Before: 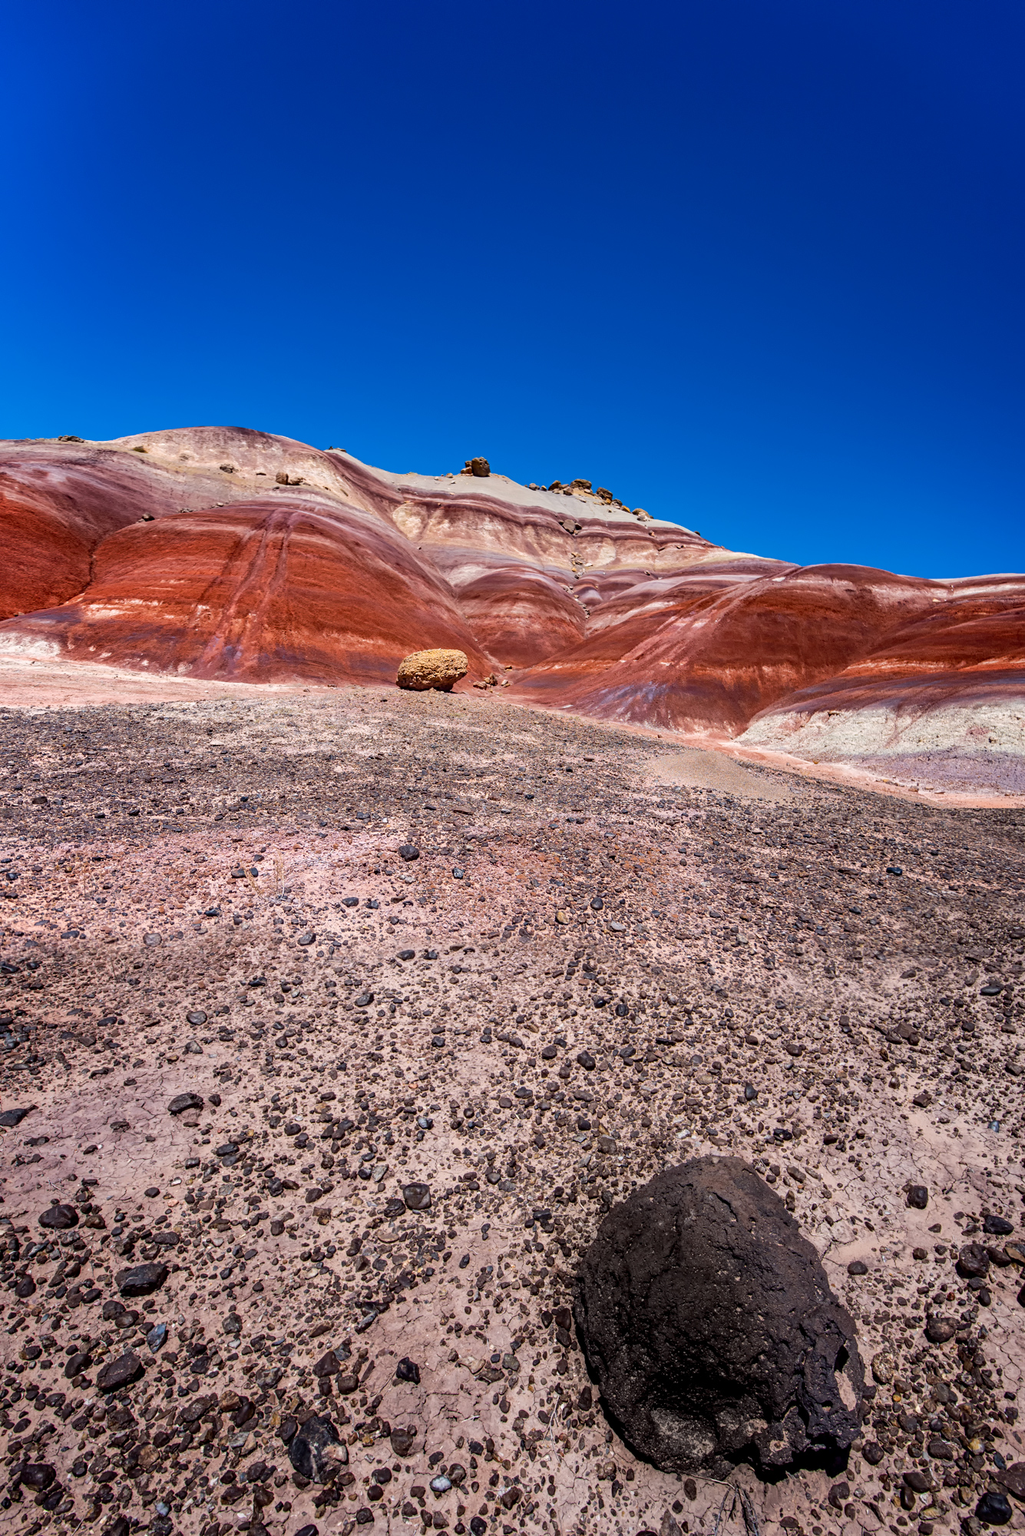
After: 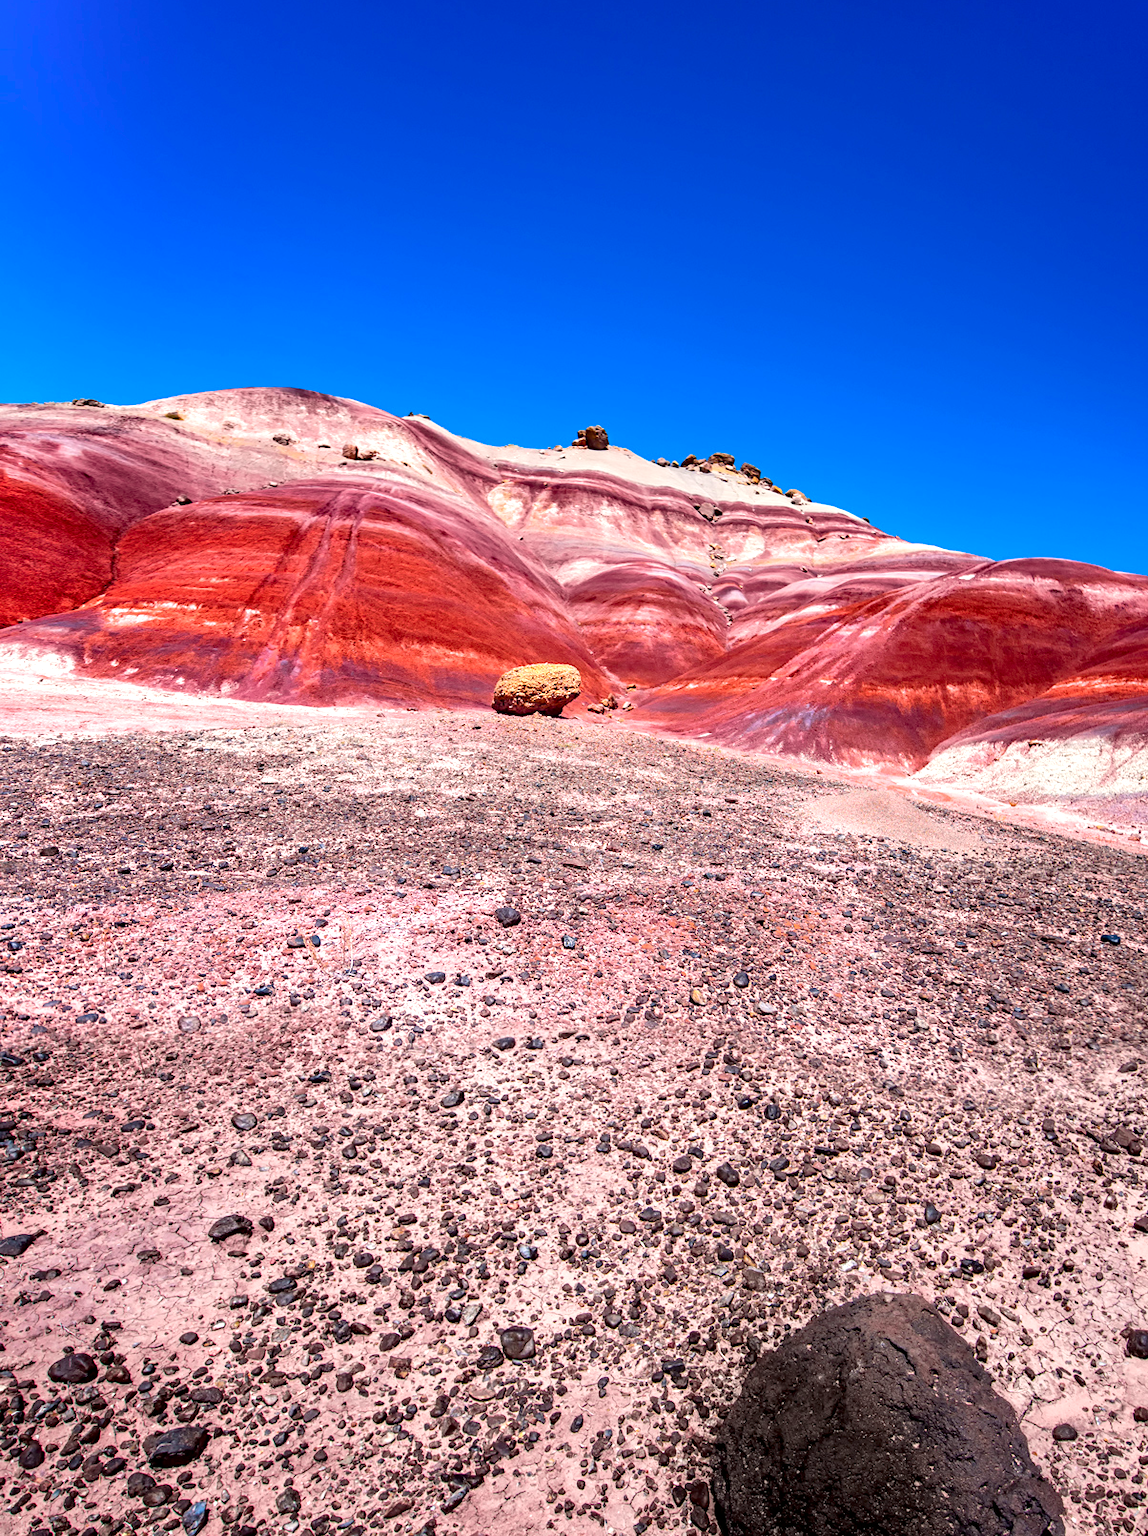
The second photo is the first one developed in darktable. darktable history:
crop: top 7.49%, right 9.717%, bottom 11.943%
tone curve: curves: ch0 [(0, 0) (0.059, 0.027) (0.162, 0.125) (0.304, 0.279) (0.547, 0.532) (0.828, 0.815) (1, 0.983)]; ch1 [(0, 0) (0.23, 0.166) (0.34, 0.308) (0.371, 0.337) (0.429, 0.411) (0.477, 0.462) (0.499, 0.498) (0.529, 0.537) (0.559, 0.582) (0.743, 0.798) (1, 1)]; ch2 [(0, 0) (0.431, 0.414) (0.498, 0.503) (0.524, 0.528) (0.568, 0.546) (0.6, 0.597) (0.634, 0.645) (0.728, 0.742) (1, 1)], color space Lab, independent channels, preserve colors none
exposure: exposure 0.7 EV, compensate highlight preservation false
